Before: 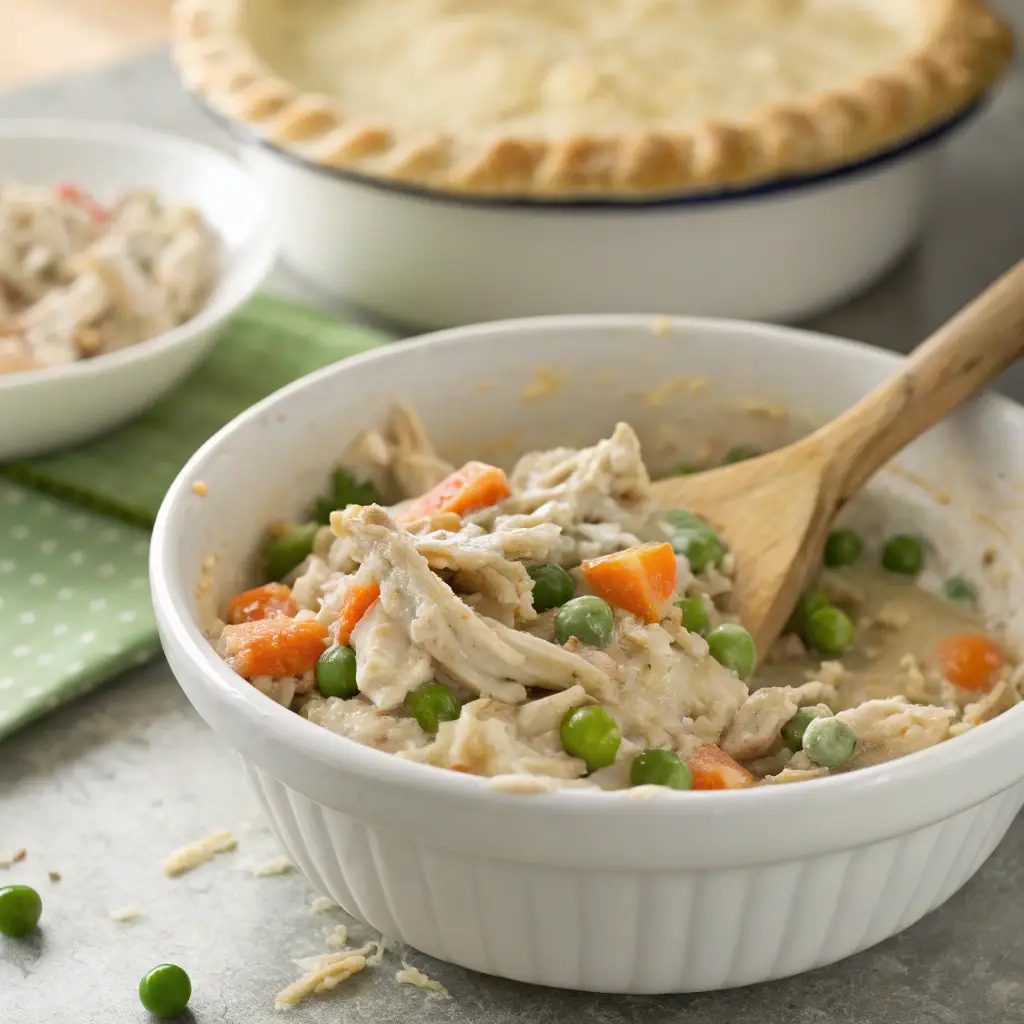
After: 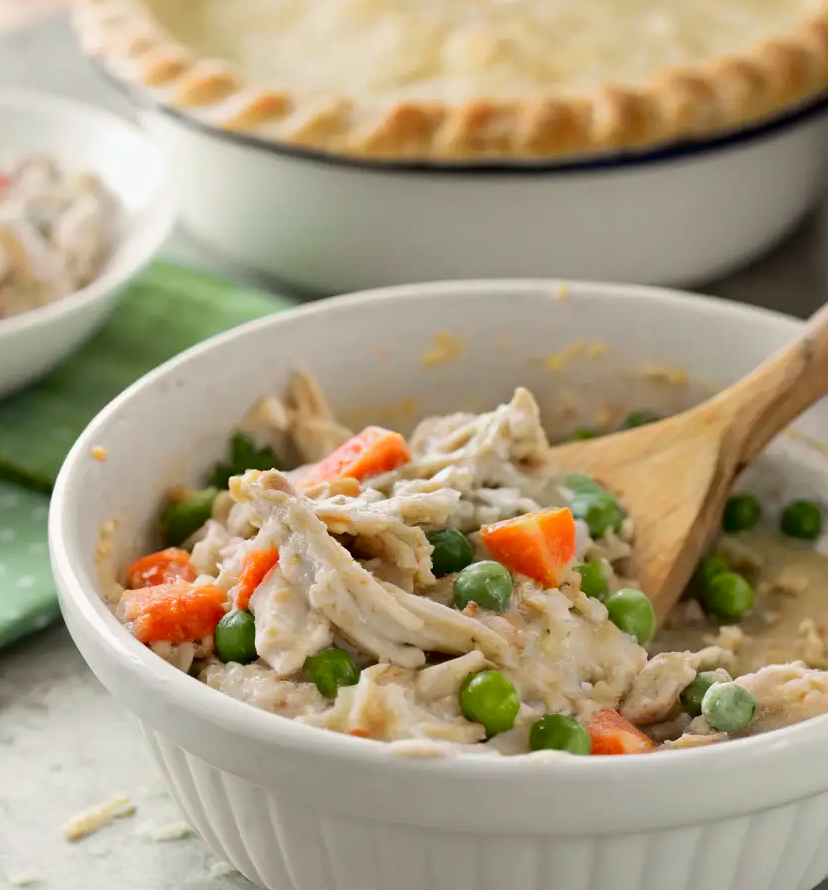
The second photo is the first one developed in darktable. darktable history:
tone curve: curves: ch0 [(0, 0) (0.068, 0.012) (0.183, 0.089) (0.341, 0.283) (0.547, 0.532) (0.828, 0.815) (1, 0.983)]; ch1 [(0, 0) (0.23, 0.166) (0.34, 0.308) (0.371, 0.337) (0.429, 0.411) (0.477, 0.462) (0.499, 0.498) (0.529, 0.537) (0.559, 0.582) (0.743, 0.798) (1, 1)]; ch2 [(0, 0) (0.431, 0.414) (0.498, 0.503) (0.524, 0.528) (0.568, 0.546) (0.6, 0.597) (0.634, 0.645) (0.728, 0.742) (1, 1)], color space Lab, independent channels, preserve colors none
crop: left 9.929%, top 3.475%, right 9.188%, bottom 9.529%
